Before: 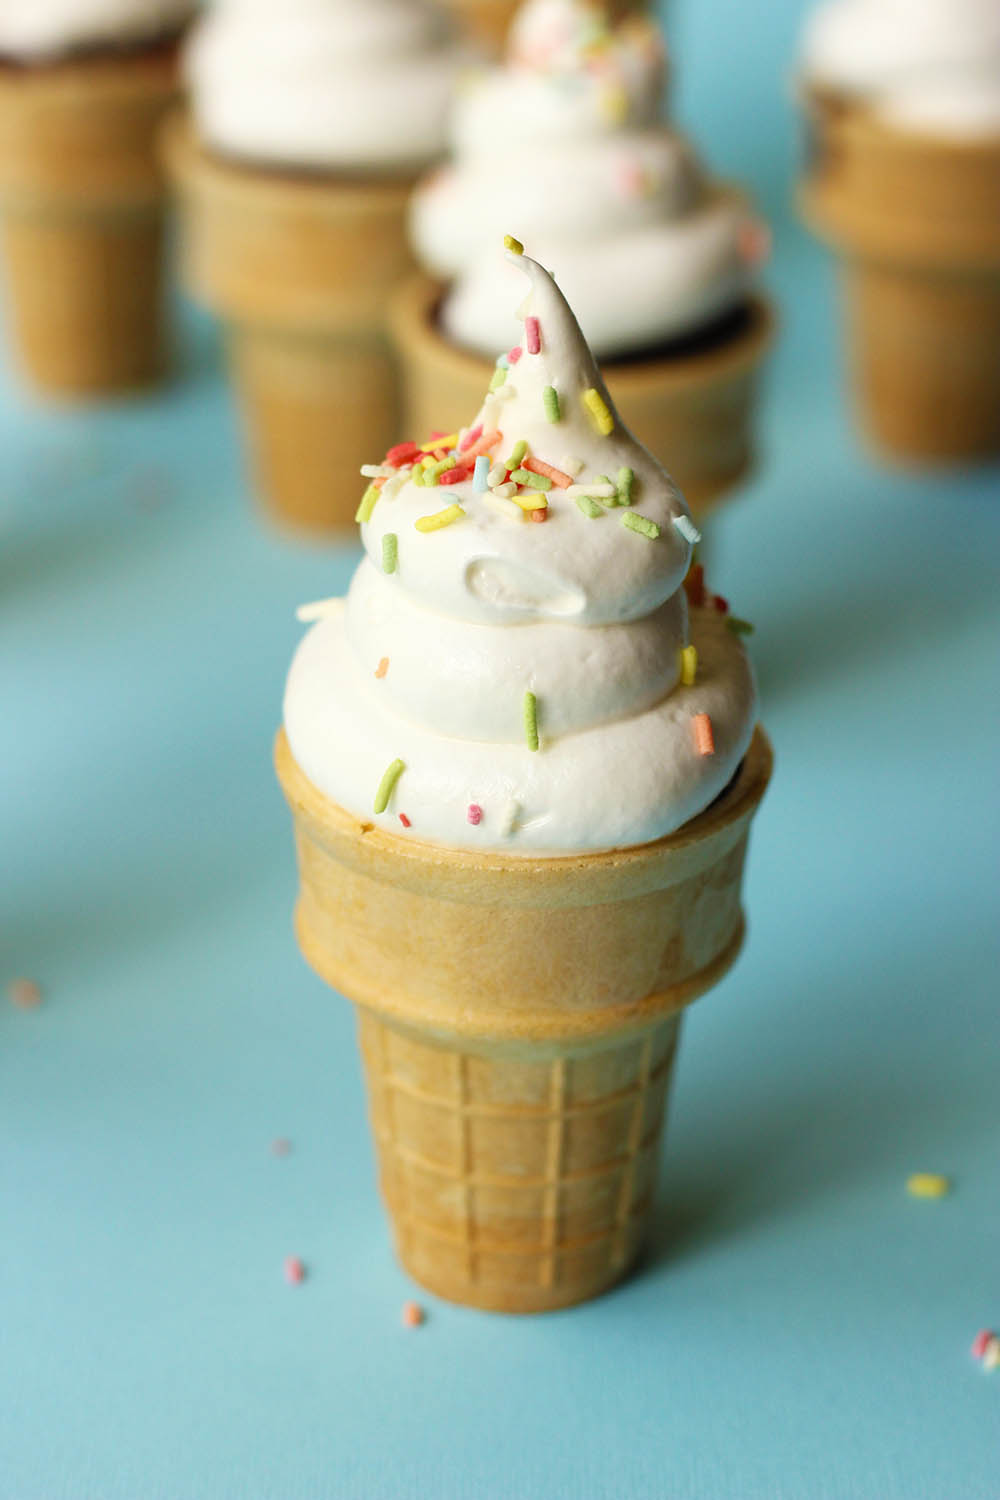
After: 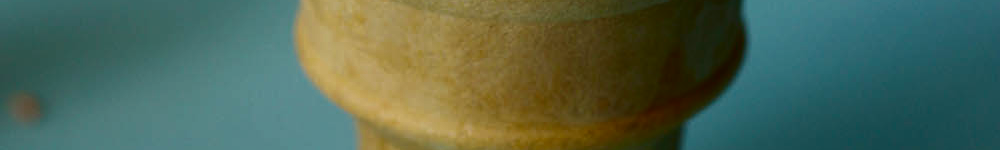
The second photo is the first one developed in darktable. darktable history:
contrast brightness saturation: brightness -0.52
haze removal: strength -0.1, adaptive false
crop and rotate: top 59.084%, bottom 30.916%
